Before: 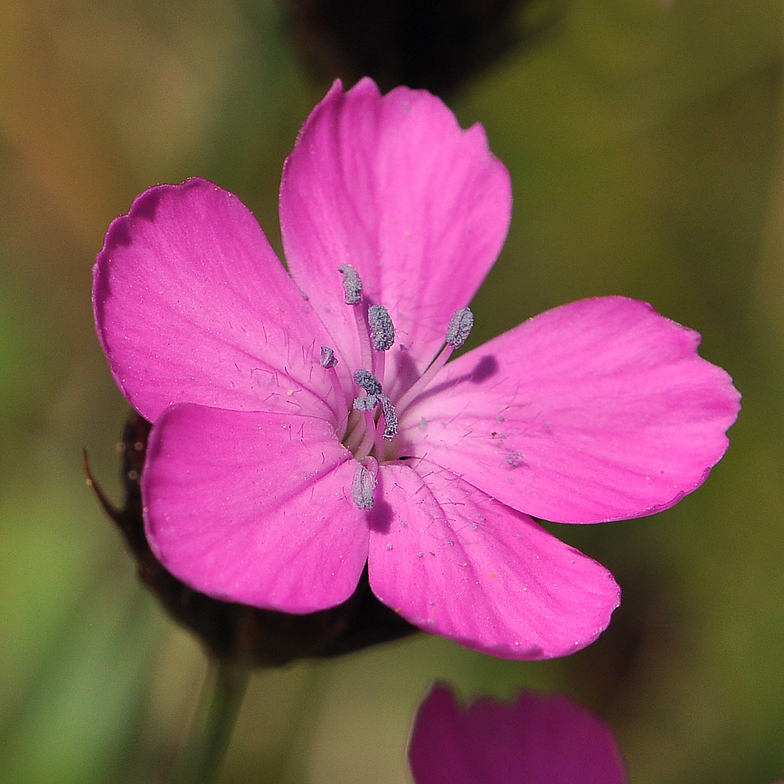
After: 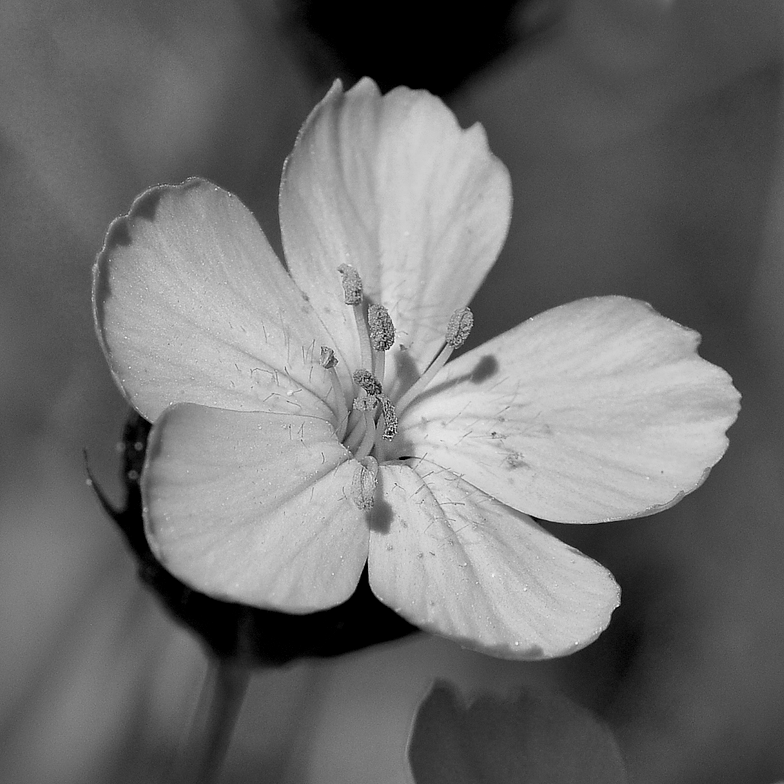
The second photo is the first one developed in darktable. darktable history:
color correction: highlights a* -14.21, highlights b* -16.32, shadows a* 10.47, shadows b* 29.76
color zones: curves: ch0 [(0.004, 0.588) (0.116, 0.636) (0.259, 0.476) (0.423, 0.464) (0.75, 0.5)]; ch1 [(0, 0) (0.143, 0) (0.286, 0) (0.429, 0) (0.571, 0) (0.714, 0) (0.857, 0)]
exposure: black level correction 0.007, exposure 0.158 EV, compensate highlight preservation false
contrast brightness saturation: brightness -0.022, saturation 0.343
